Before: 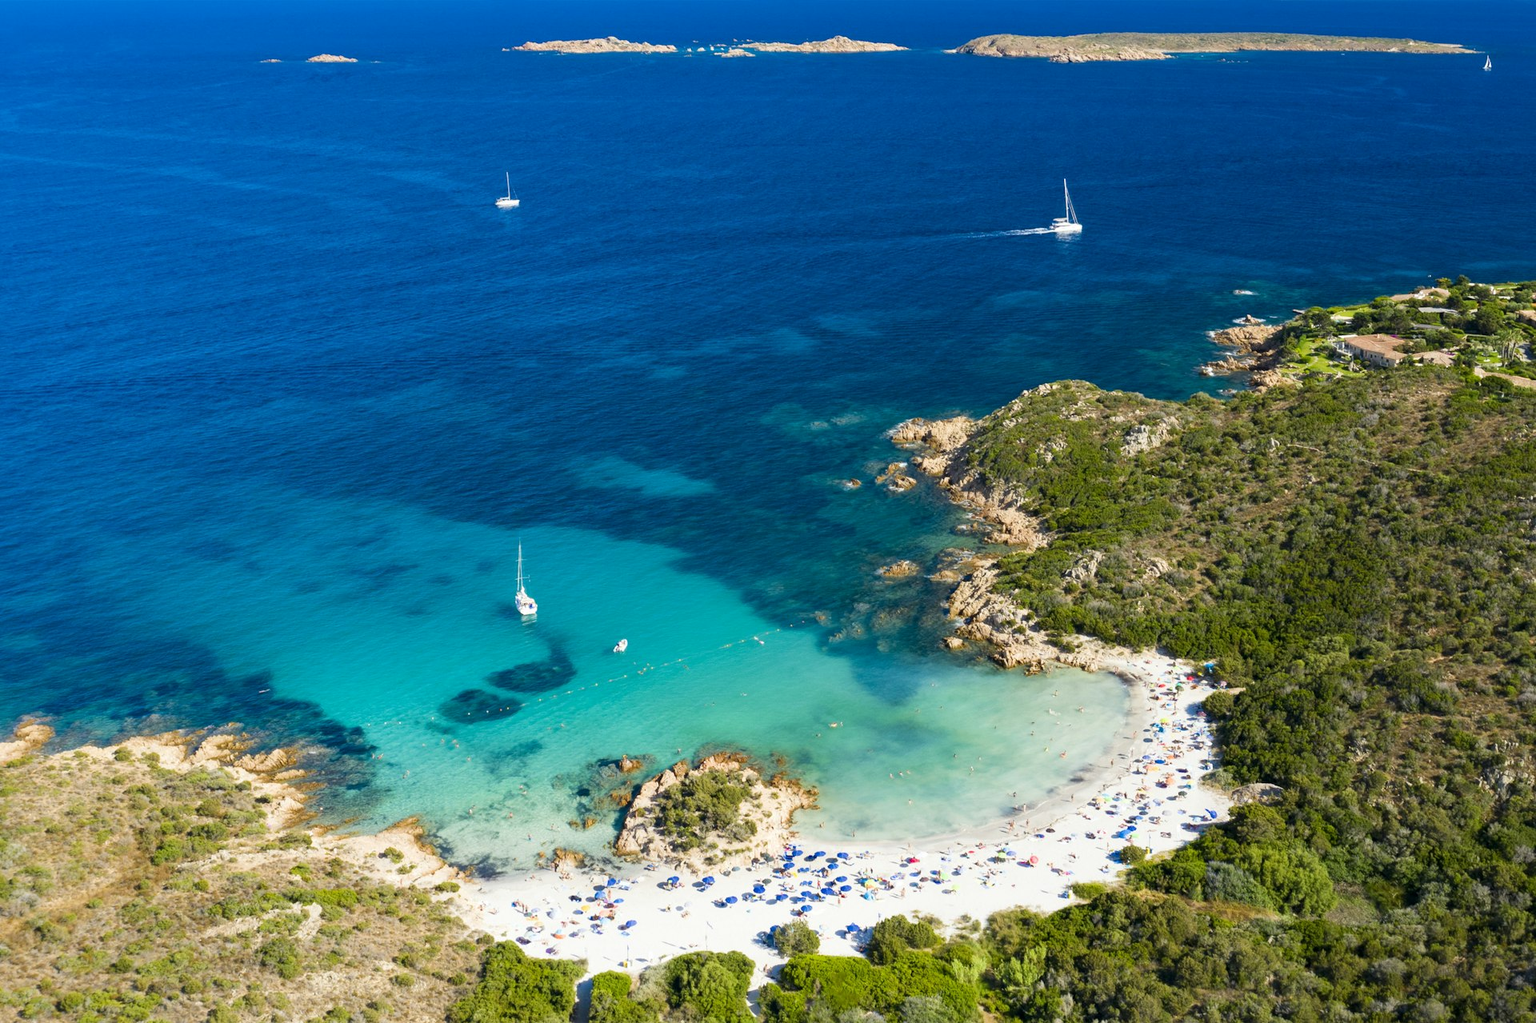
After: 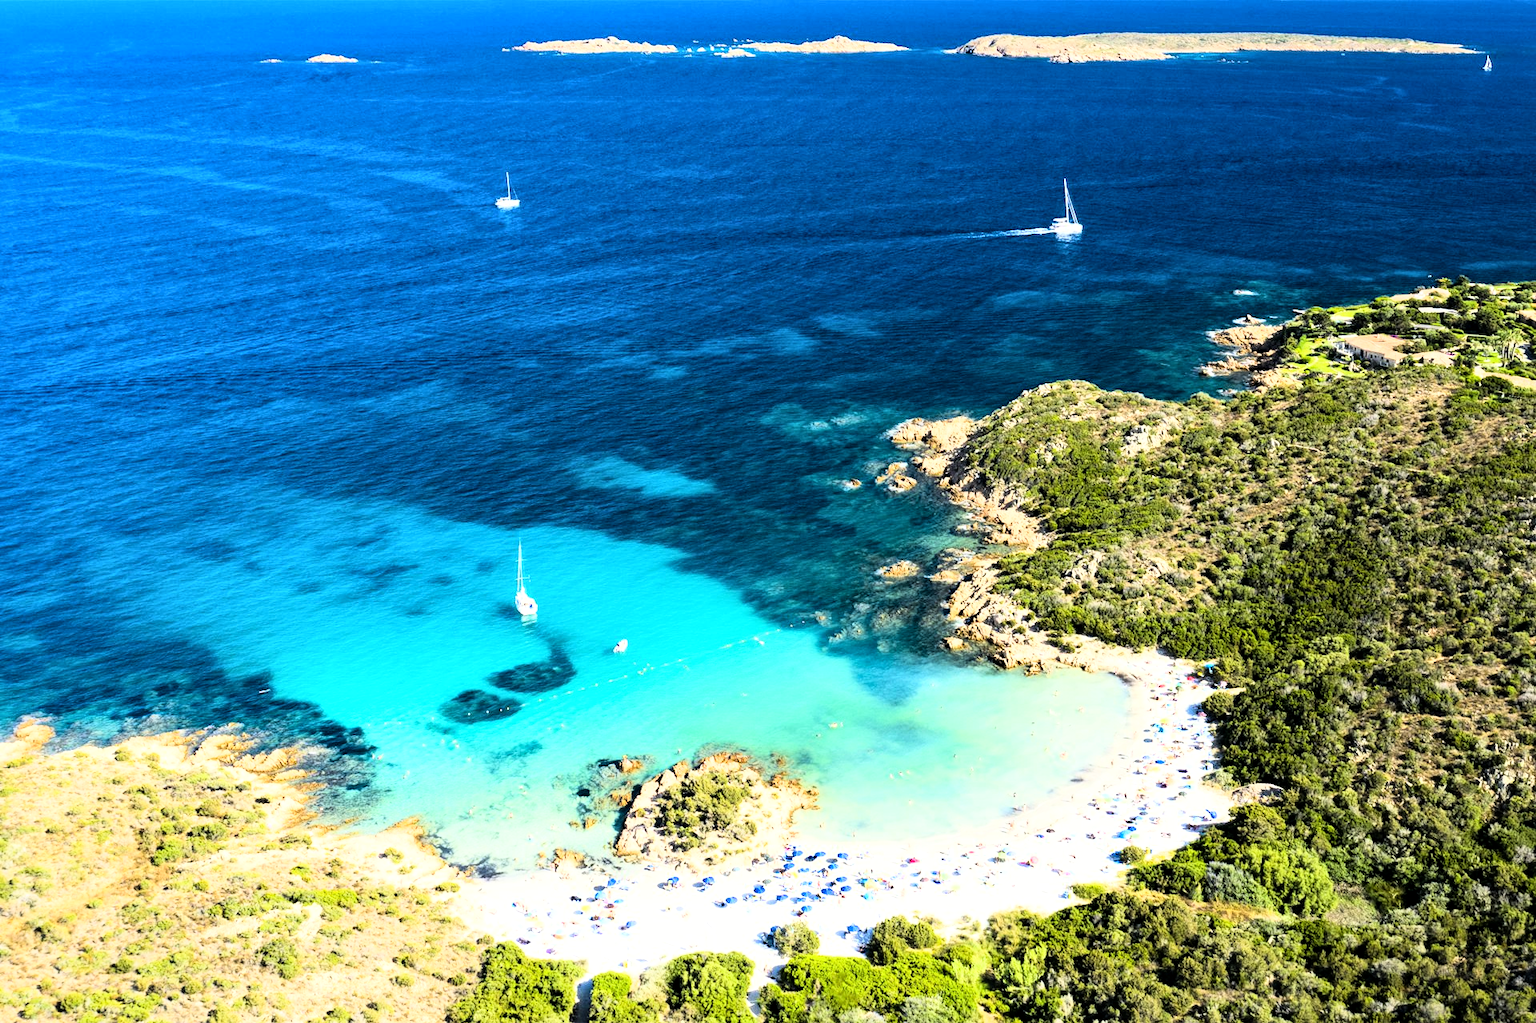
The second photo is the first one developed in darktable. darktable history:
rgb curve: curves: ch0 [(0, 0) (0.21, 0.15) (0.24, 0.21) (0.5, 0.75) (0.75, 0.96) (0.89, 0.99) (1, 1)]; ch1 [(0, 0.02) (0.21, 0.13) (0.25, 0.2) (0.5, 0.67) (0.75, 0.9) (0.89, 0.97) (1, 1)]; ch2 [(0, 0.02) (0.21, 0.13) (0.25, 0.2) (0.5, 0.67) (0.75, 0.9) (0.89, 0.97) (1, 1)], compensate middle gray true
local contrast: highlights 100%, shadows 100%, detail 120%, midtone range 0.2
